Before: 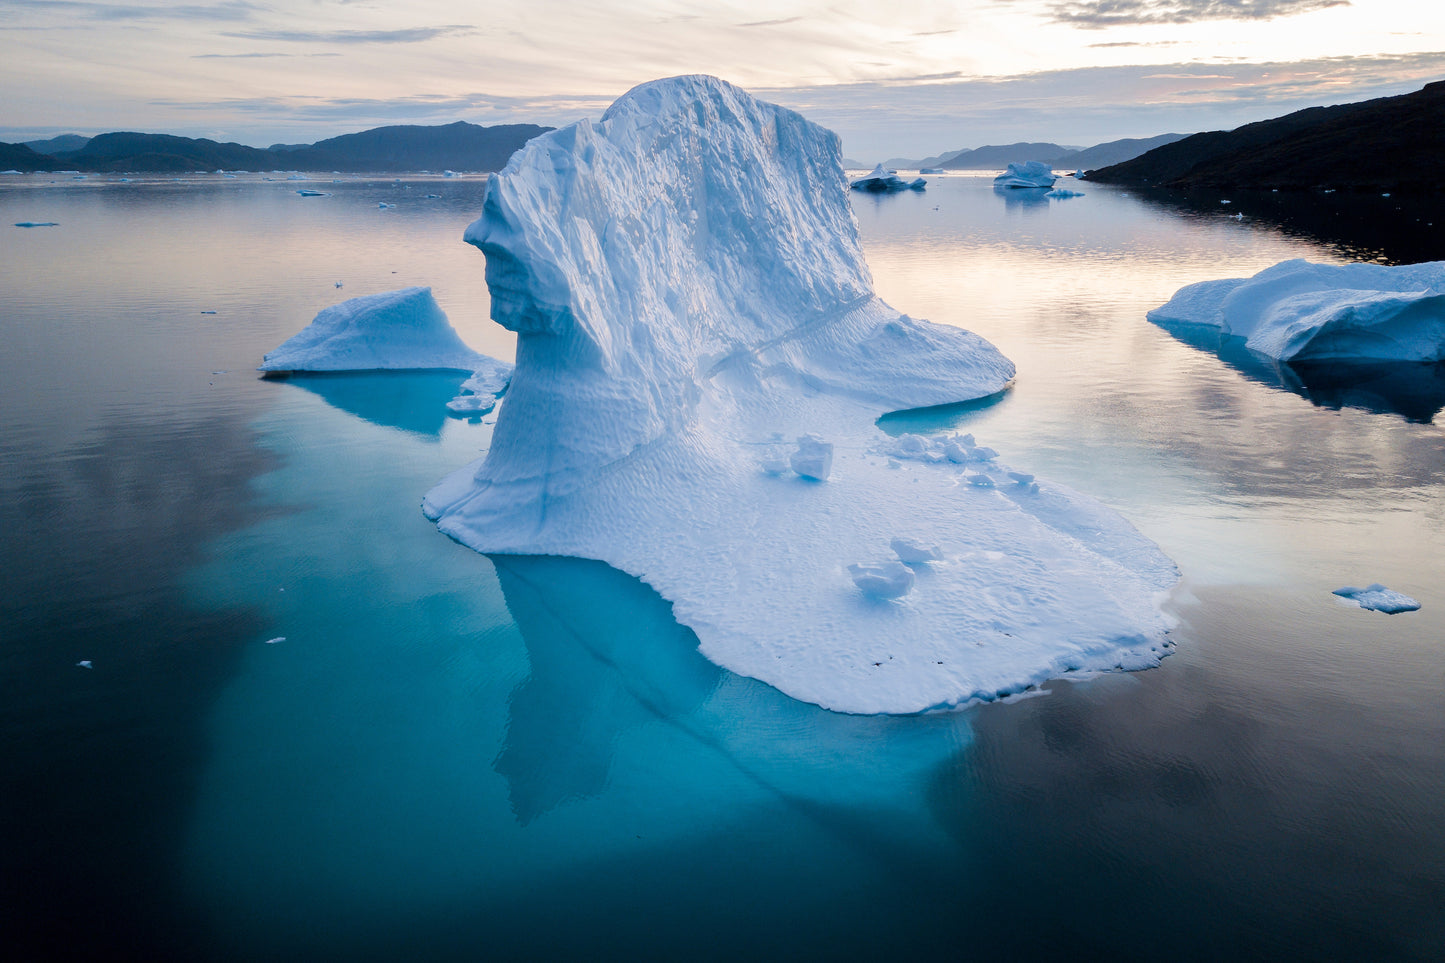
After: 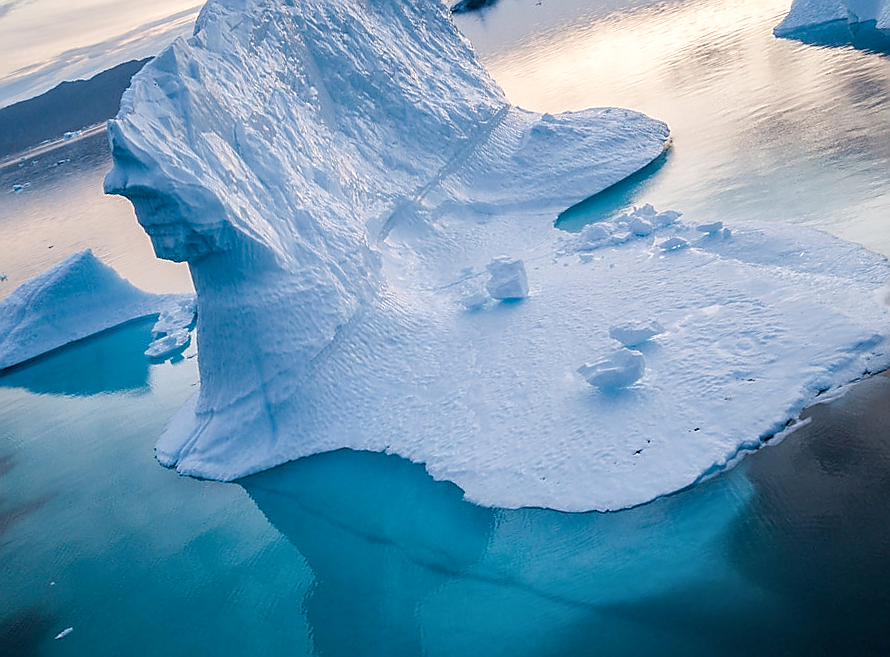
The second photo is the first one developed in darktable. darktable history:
crop and rotate: angle 19.8°, left 6.892%, right 3.774%, bottom 1.063%
local contrast: on, module defaults
sharpen: radius 1.425, amount 1.25, threshold 0.833
